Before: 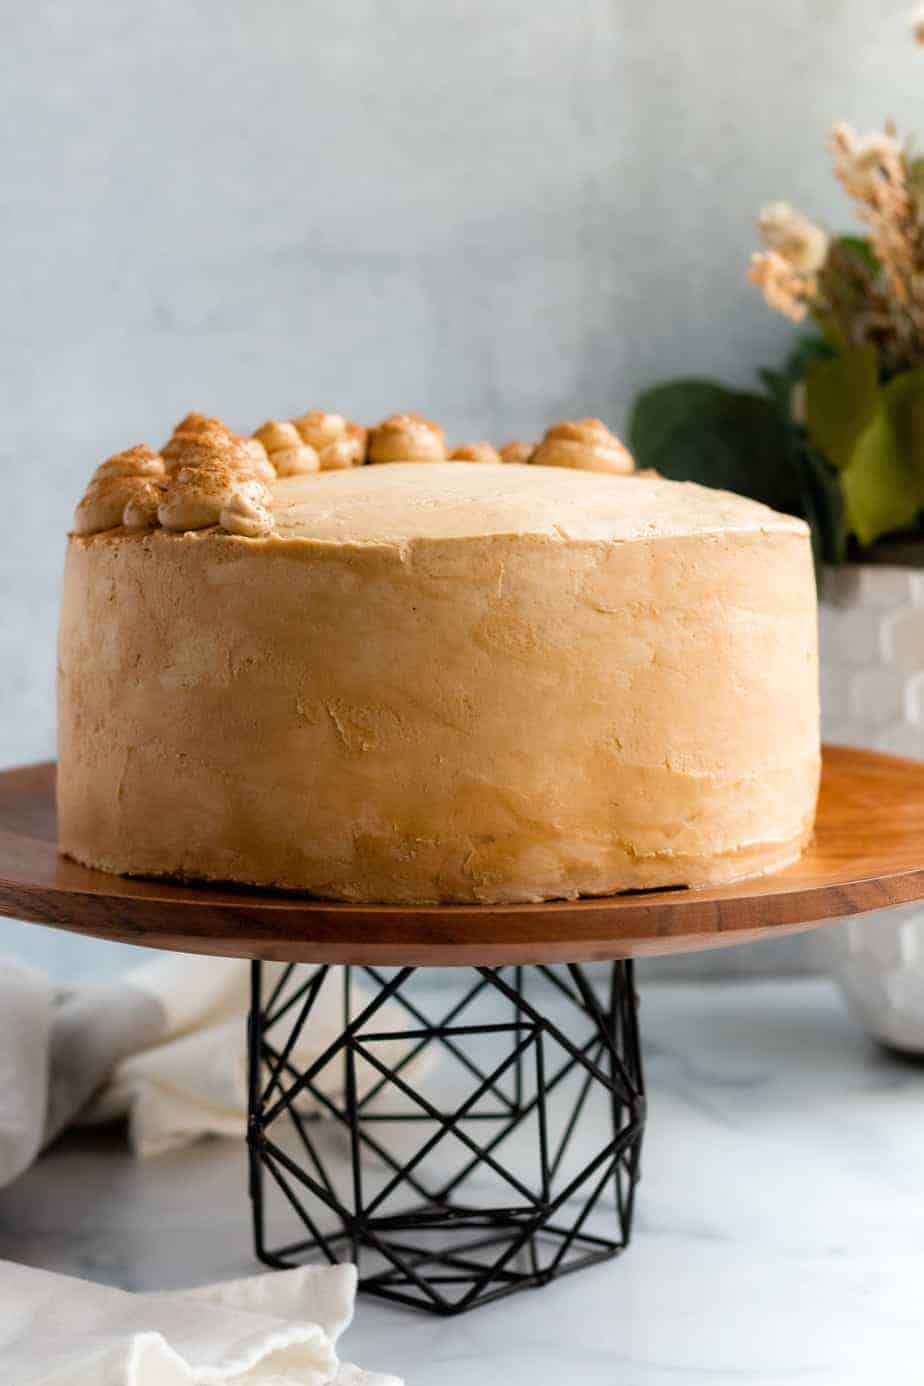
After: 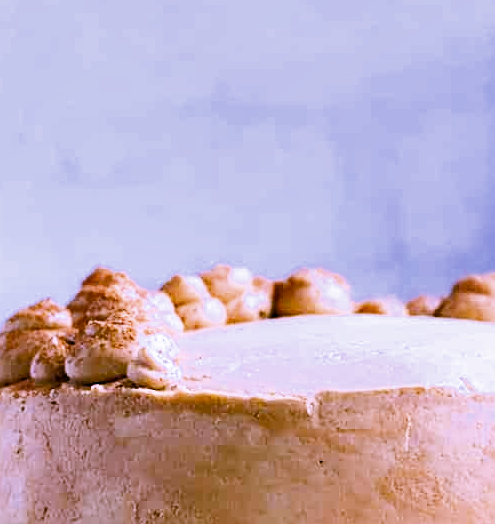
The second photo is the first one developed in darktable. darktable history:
filmic rgb: hardness 4.17
exposure: black level correction 0, exposure 0.7 EV, compensate exposure bias true, compensate highlight preservation false
white balance: red 0.98, blue 1.61
tone equalizer: -8 EV -0.75 EV, -7 EV -0.7 EV, -6 EV -0.6 EV, -5 EV -0.4 EV, -3 EV 0.4 EV, -2 EV 0.6 EV, -1 EV 0.7 EV, +0 EV 0.75 EV, edges refinement/feathering 500, mask exposure compensation -1.57 EV, preserve details no
sharpen: on, module defaults
shadows and highlights: shadows 40, highlights -54, highlights color adjustment 46%, low approximation 0.01, soften with gaussian
crop: left 10.121%, top 10.631%, right 36.218%, bottom 51.526%
